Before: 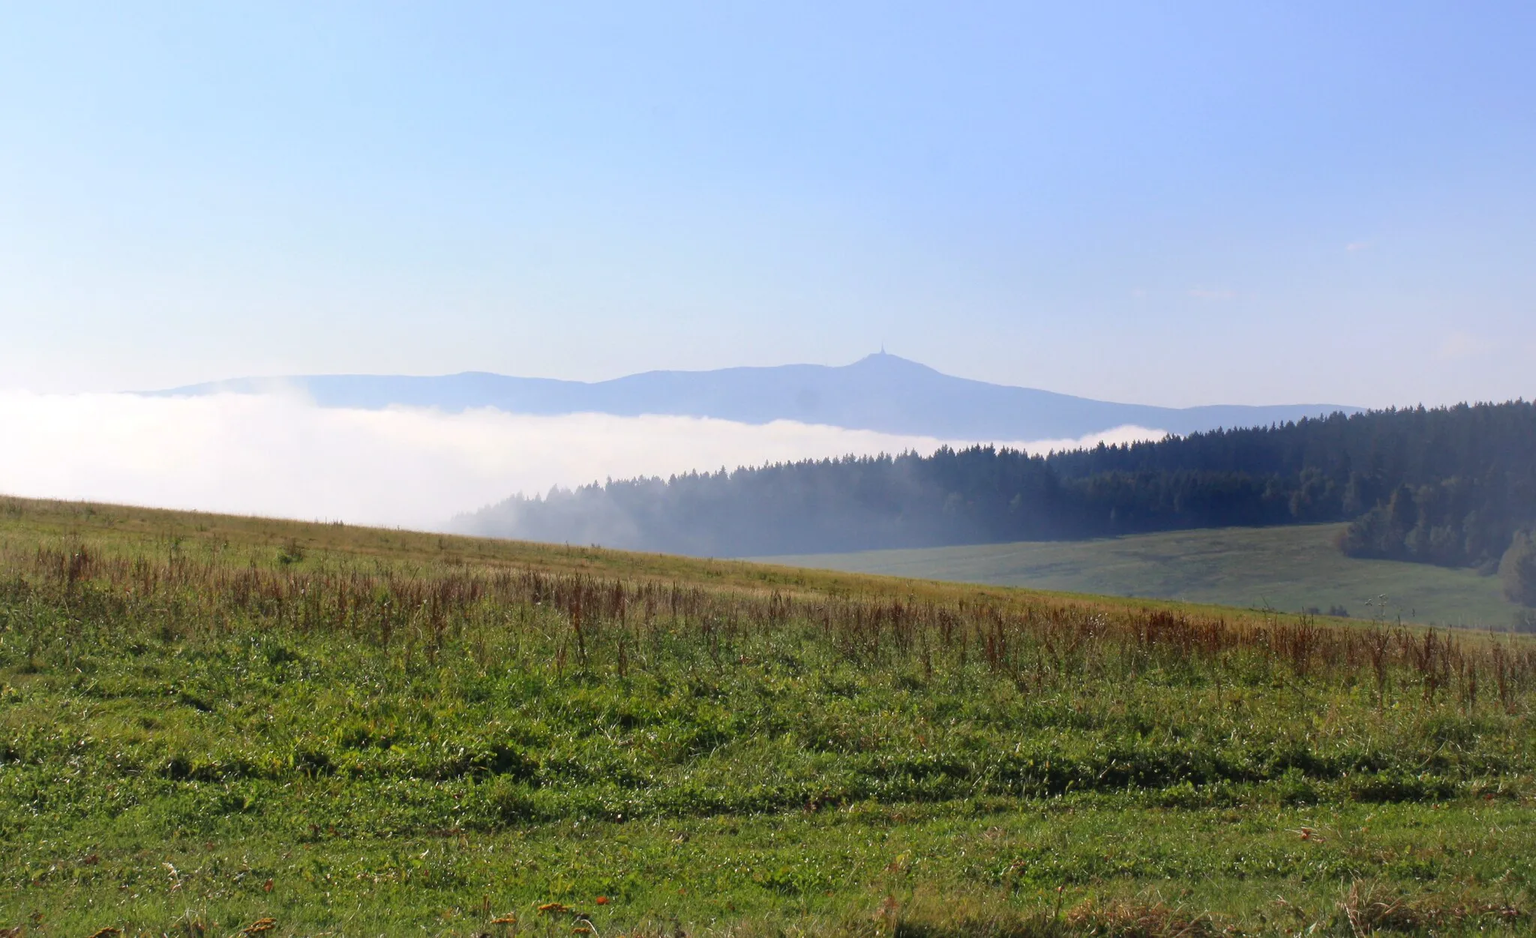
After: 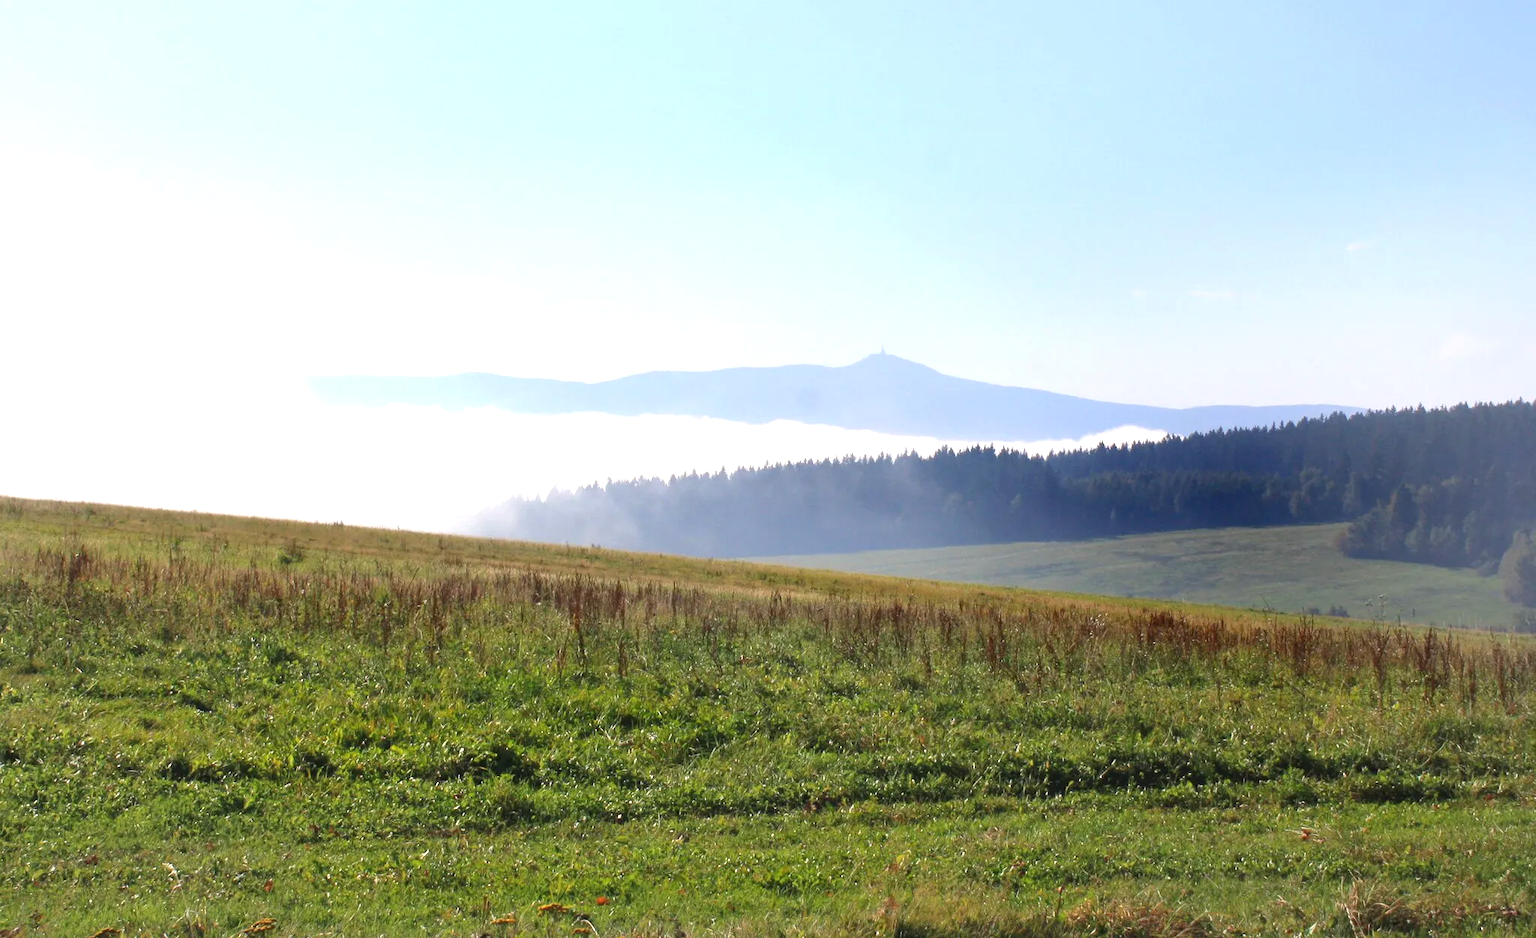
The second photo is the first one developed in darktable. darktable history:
exposure: exposure 0.6 EV, compensate exposure bias true, compensate highlight preservation false
